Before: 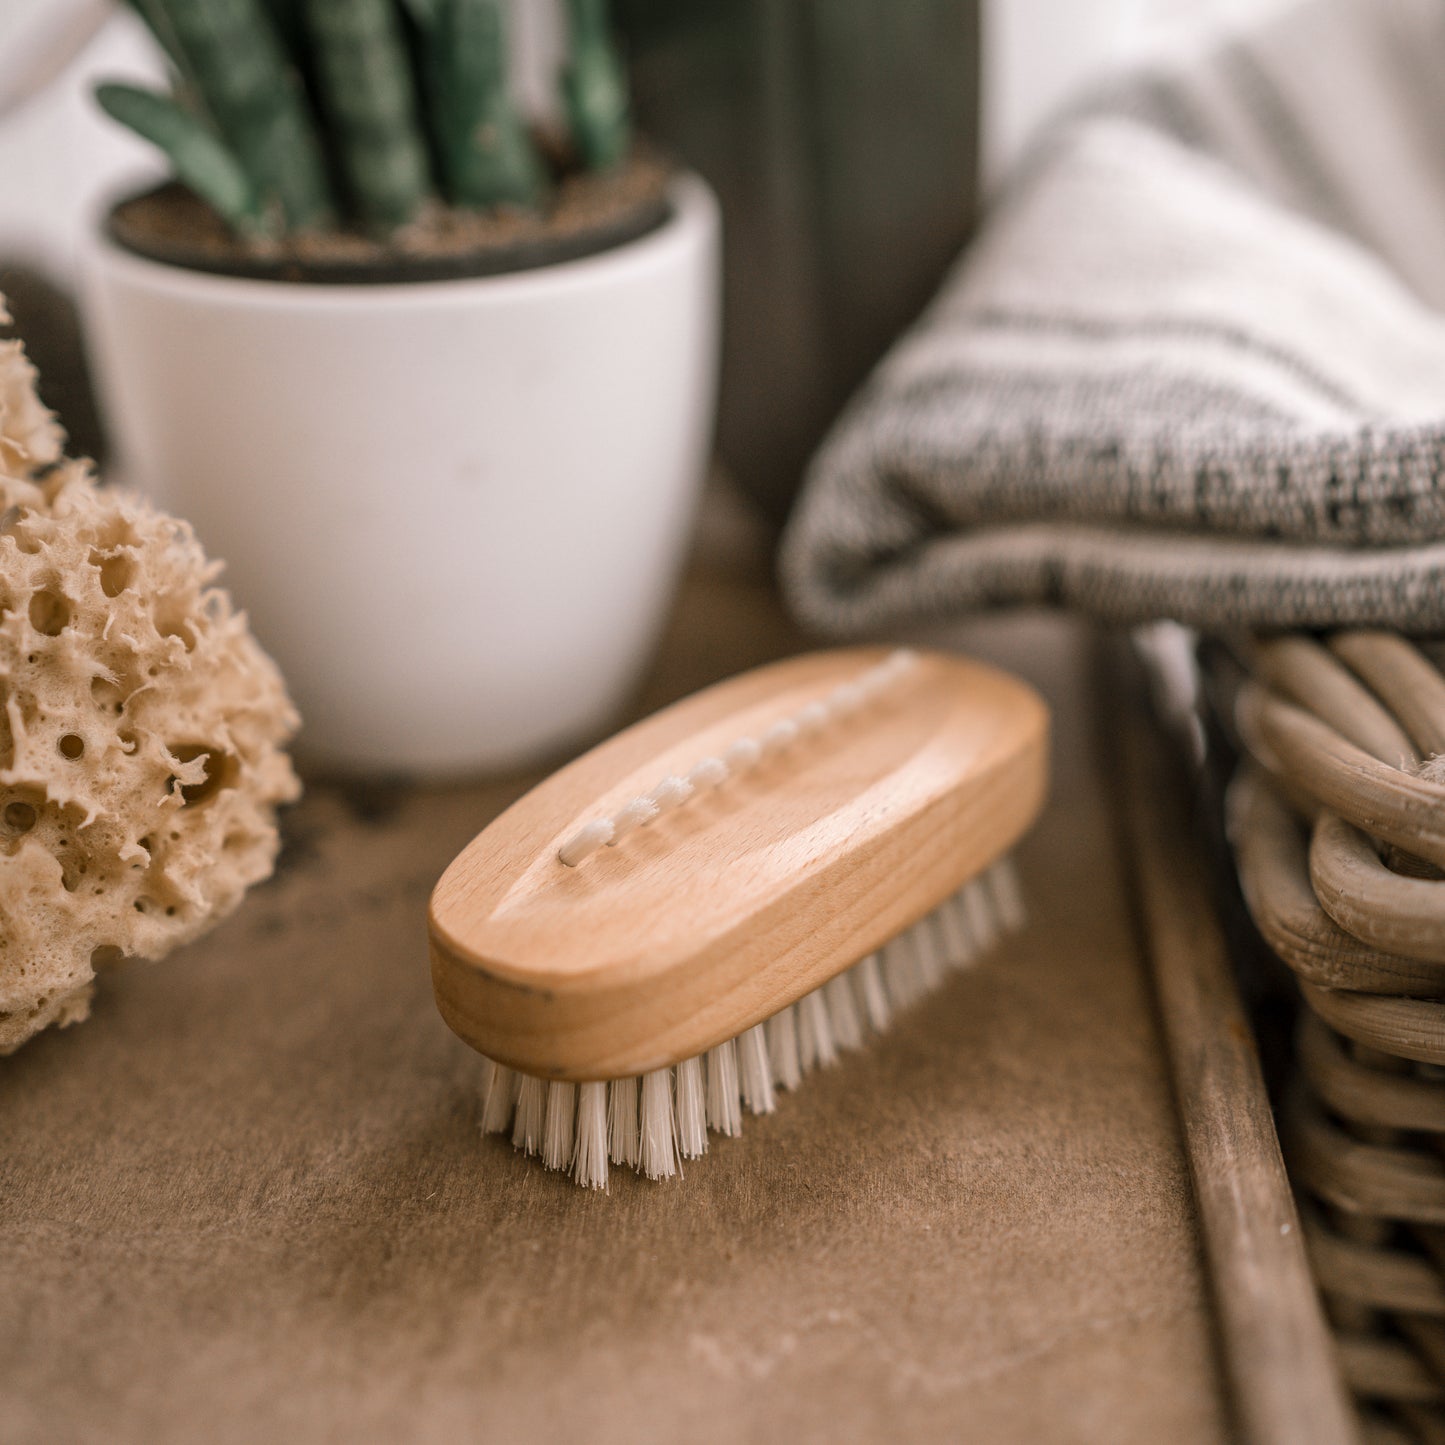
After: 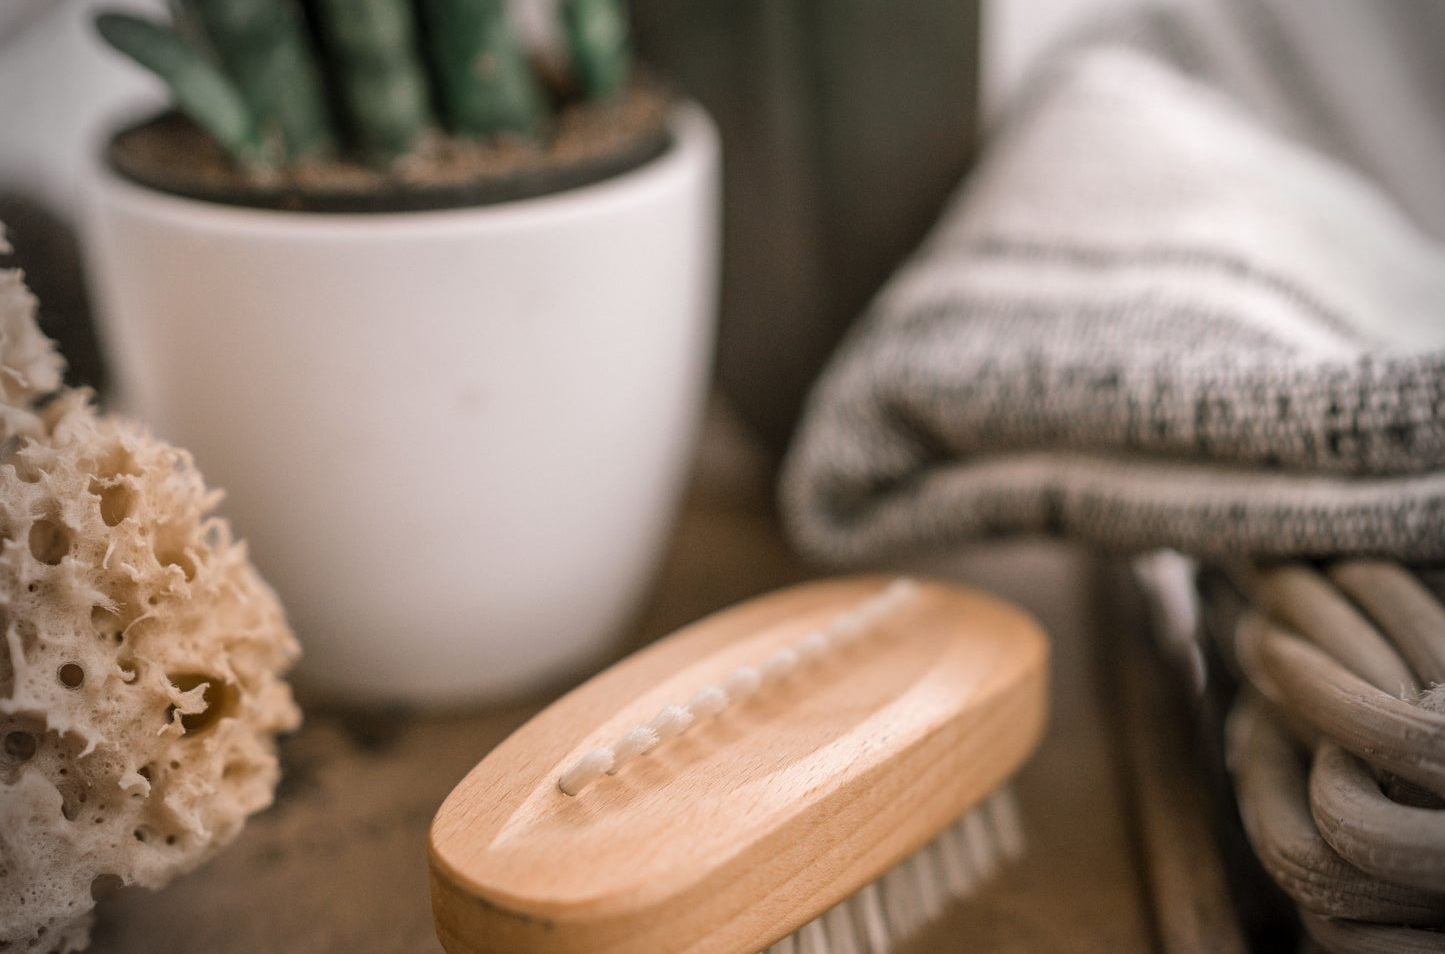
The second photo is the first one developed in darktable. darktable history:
crop and rotate: top 4.931%, bottom 29.023%
vignetting: fall-off radius 30.77%
